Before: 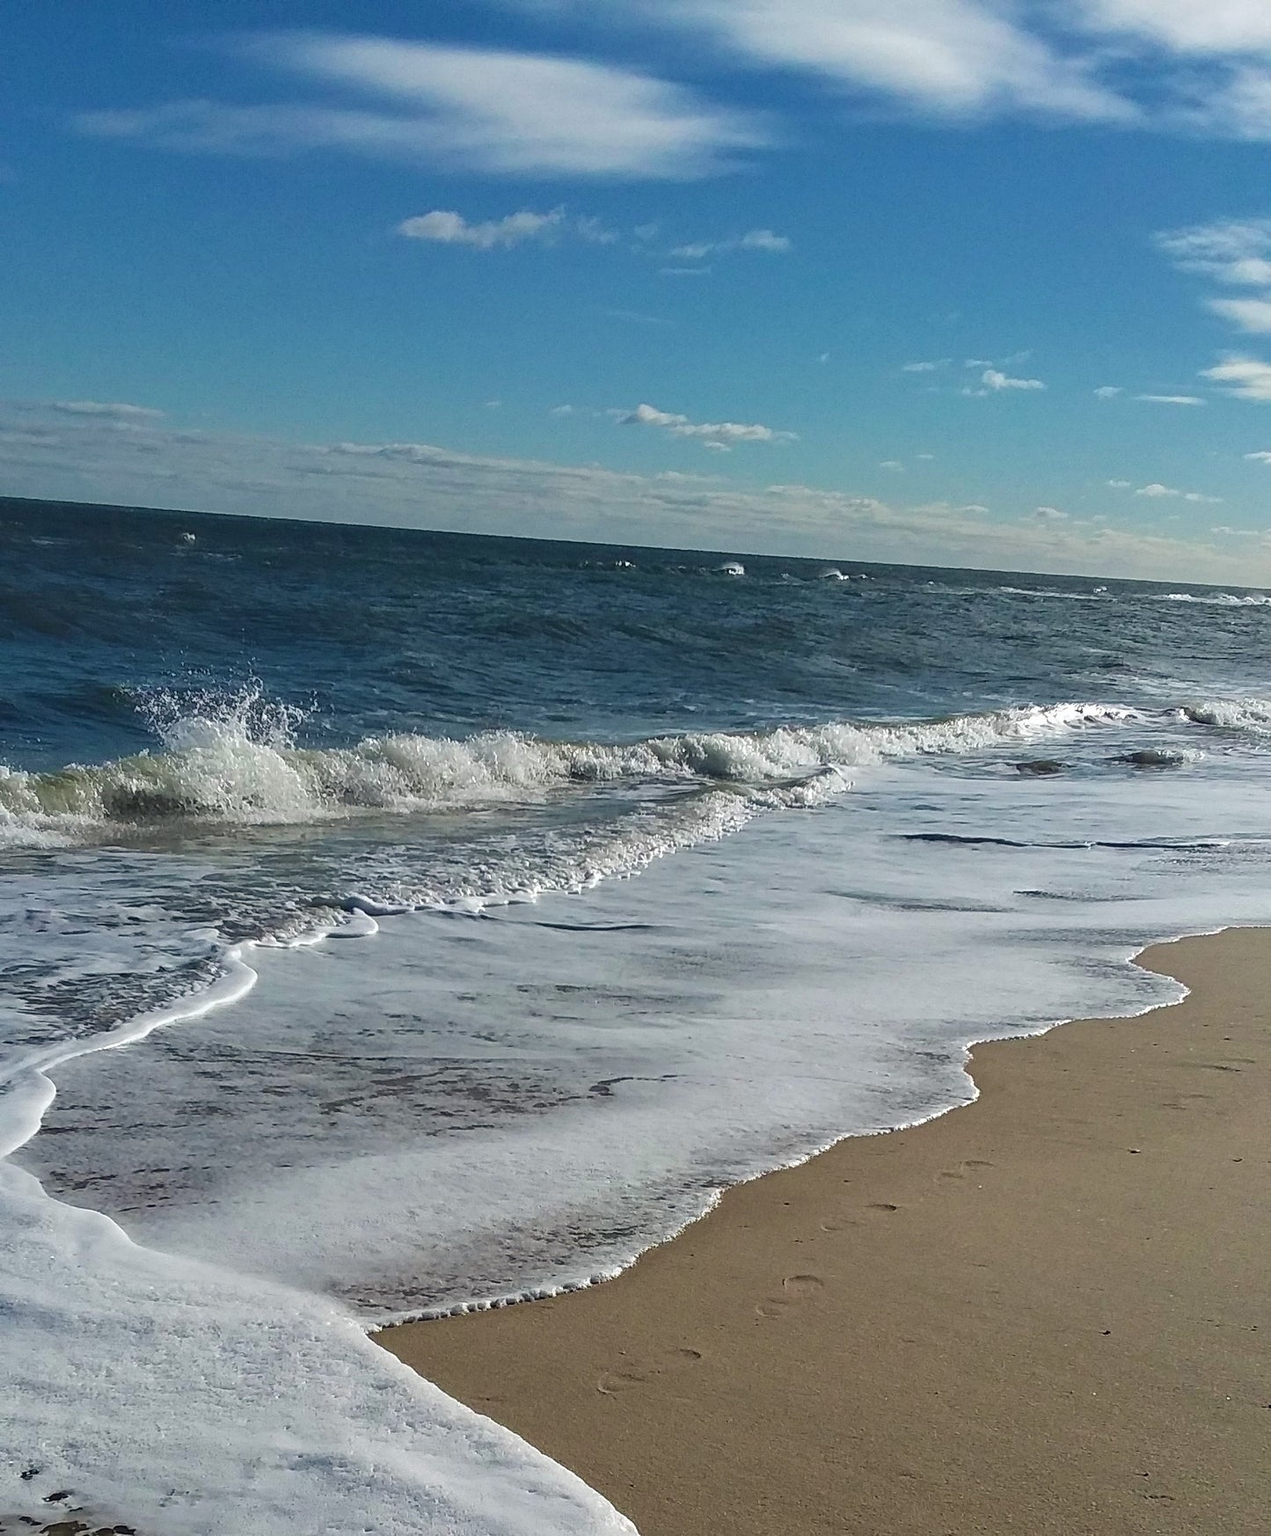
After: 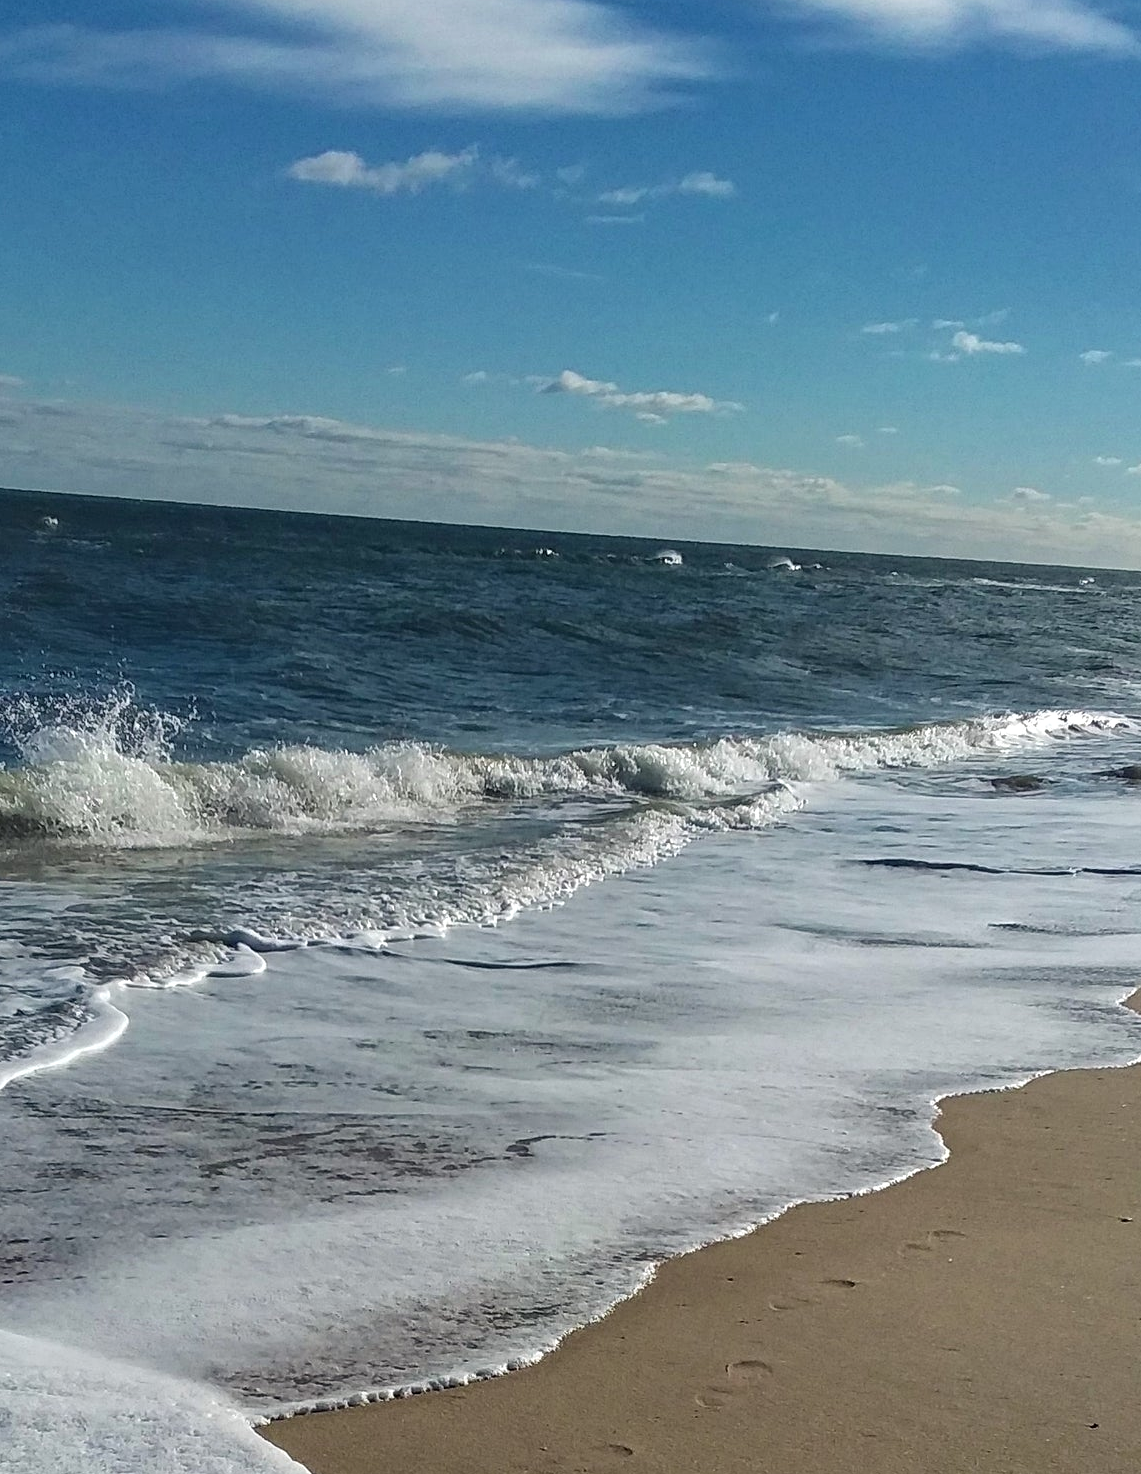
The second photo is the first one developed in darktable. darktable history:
crop: left 11.402%, top 5.127%, right 9.592%, bottom 10.429%
contrast brightness saturation: saturation -0.026
local contrast: highlights 107%, shadows 103%, detail 120%, midtone range 0.2
shadows and highlights: radius 95.6, shadows -14.99, white point adjustment 0.166, highlights 30.75, compress 48.68%, highlights color adjustment 0.602%, soften with gaussian
